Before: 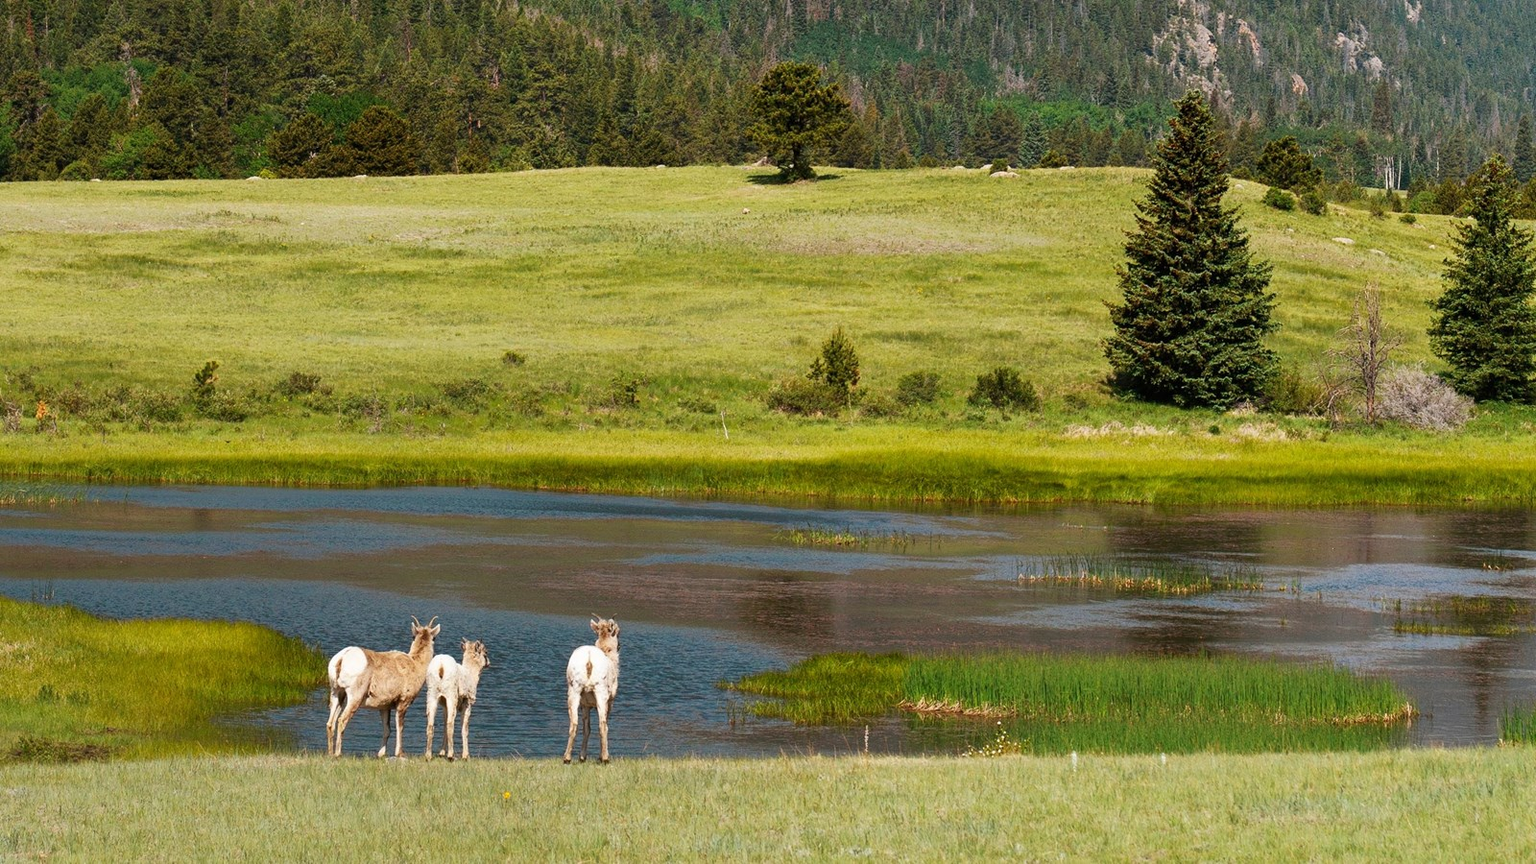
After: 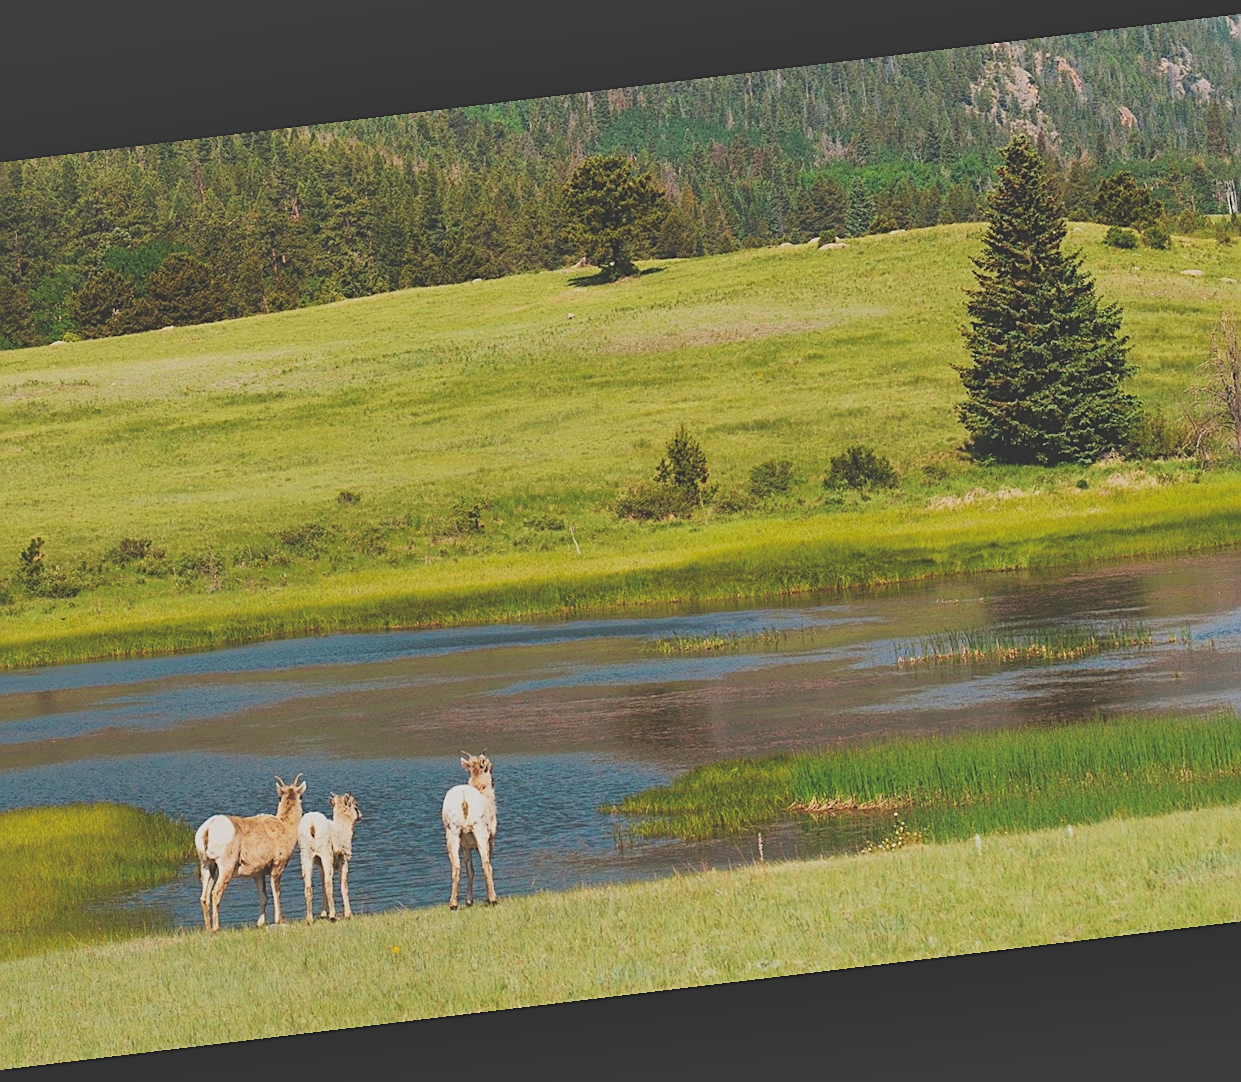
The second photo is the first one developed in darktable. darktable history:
exposure: black level correction -0.041, exposure 0.064 EV, compensate highlight preservation false
sharpen: on, module defaults
crop: left 13.443%, right 13.31%
shadows and highlights: soften with gaussian
rotate and perspective: rotation -6.83°, automatic cropping off
velvia: on, module defaults
color balance rgb: perceptual saturation grading › global saturation 10%, global vibrance 10%
filmic rgb: black relative exposure -7.65 EV, white relative exposure 4.56 EV, hardness 3.61
